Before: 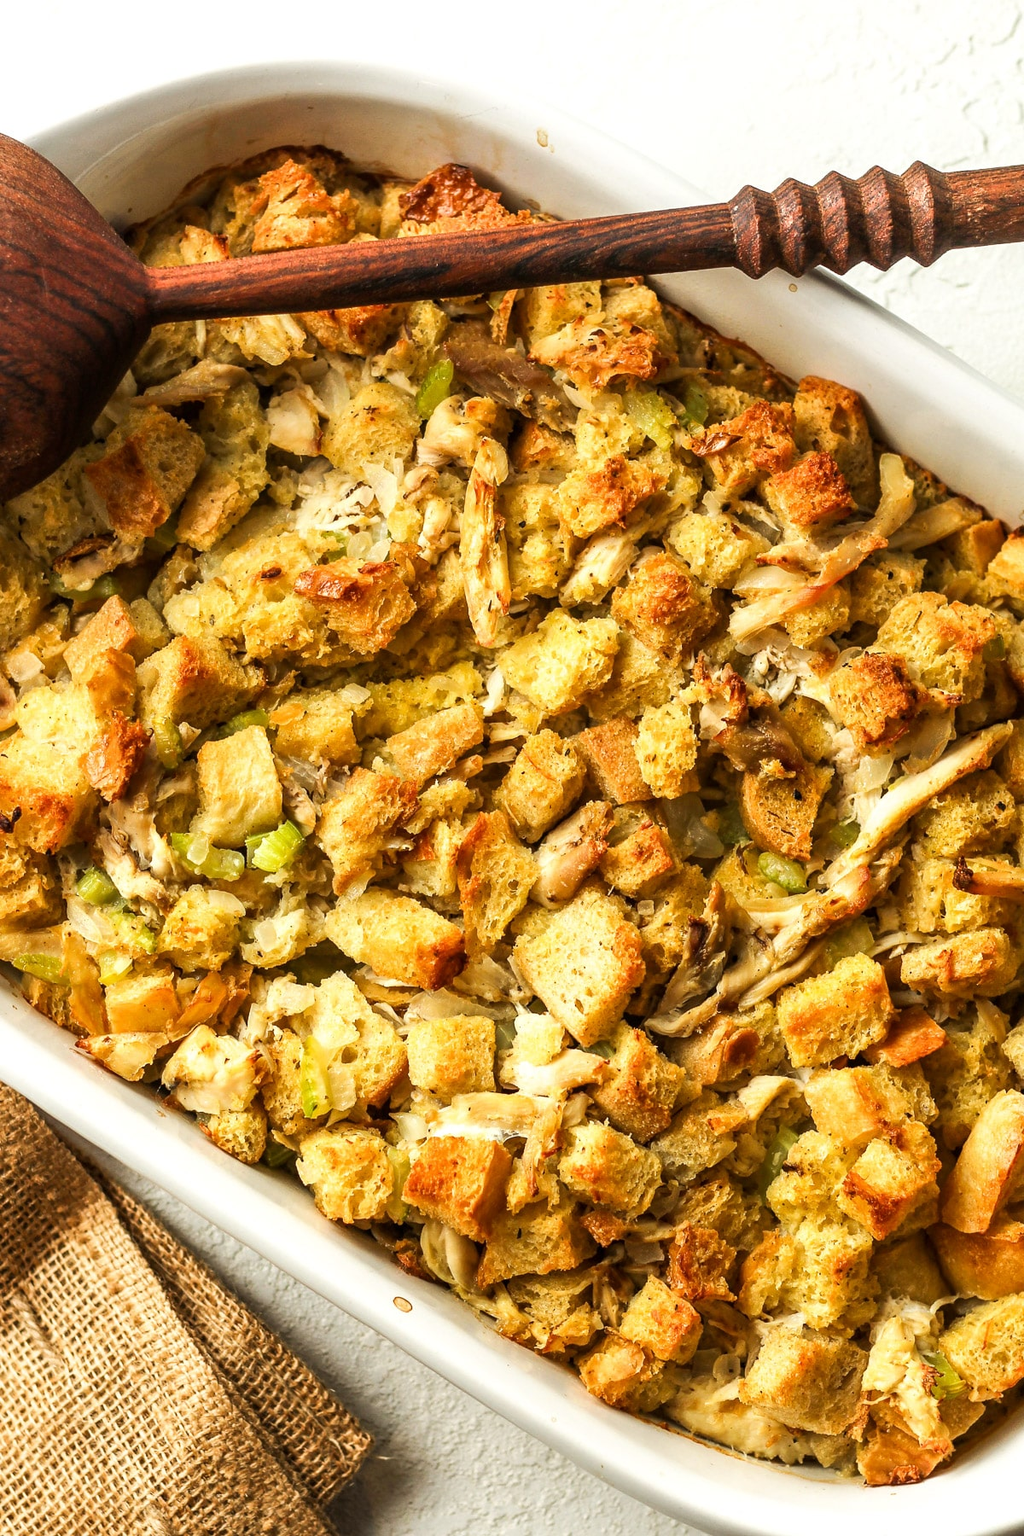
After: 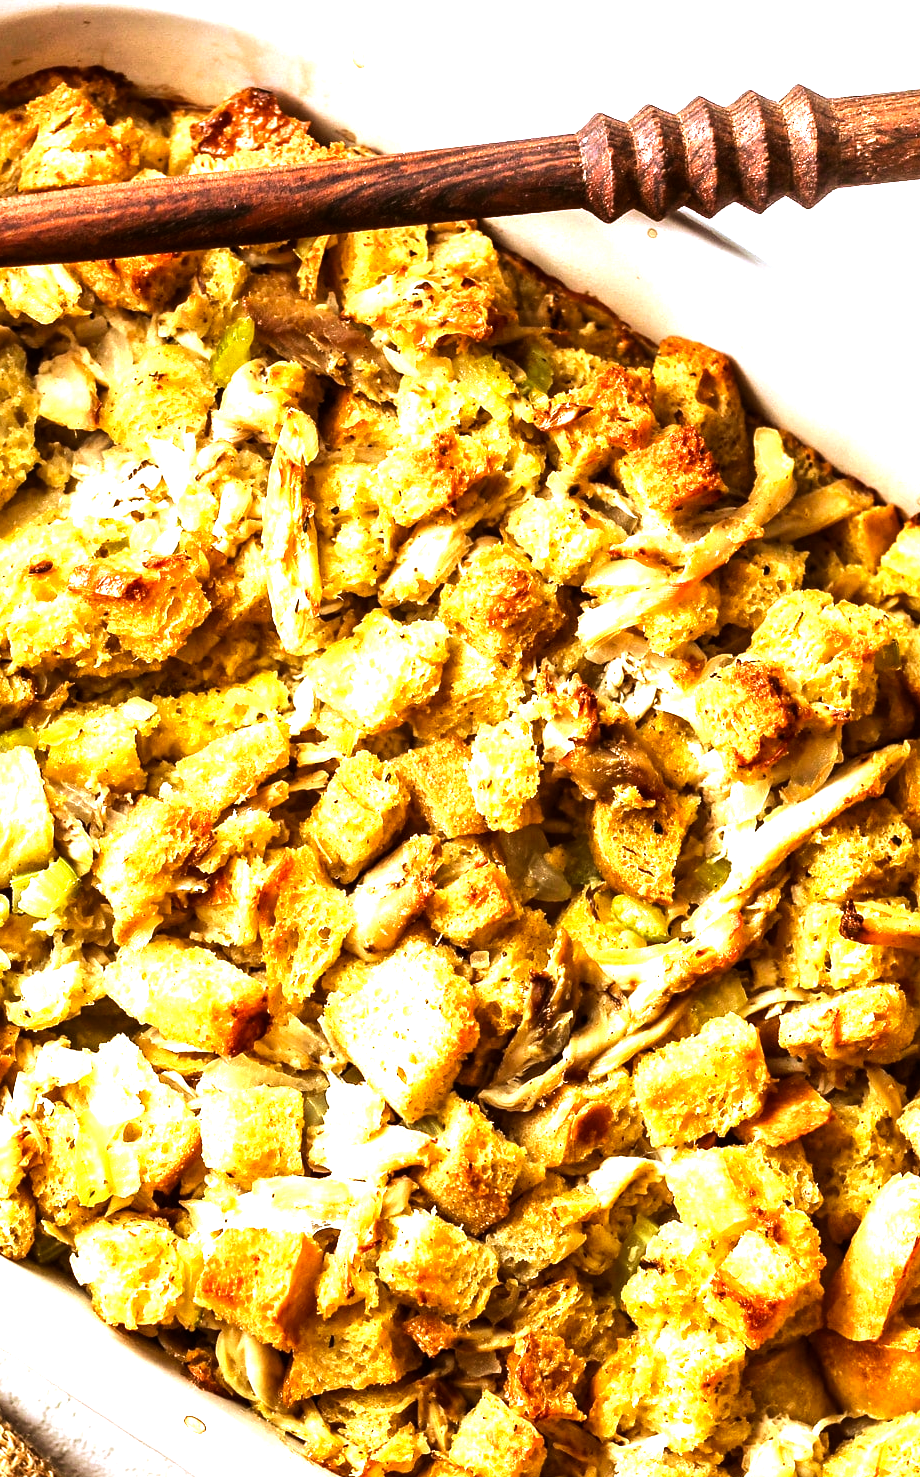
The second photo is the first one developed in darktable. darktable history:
white balance: red 0.967, blue 1.119, emerald 0.756
color correction: highlights a* 3.12, highlights b* -1.55, shadows a* -0.101, shadows b* 2.52, saturation 0.98
exposure: black level correction 0, exposure 0.6 EV, compensate exposure bias true, compensate highlight preservation false
tone equalizer: -8 EV -0.75 EV, -7 EV -0.7 EV, -6 EV -0.6 EV, -5 EV -0.4 EV, -3 EV 0.4 EV, -2 EV 0.6 EV, -1 EV 0.7 EV, +0 EV 0.75 EV, edges refinement/feathering 500, mask exposure compensation -1.57 EV, preserve details no
rgb levels: mode RGB, independent channels, levels [[0, 0.5, 1], [0, 0.521, 1], [0, 0.536, 1]]
velvia: strength 27%
crop: left 23.095%, top 5.827%, bottom 11.854%
